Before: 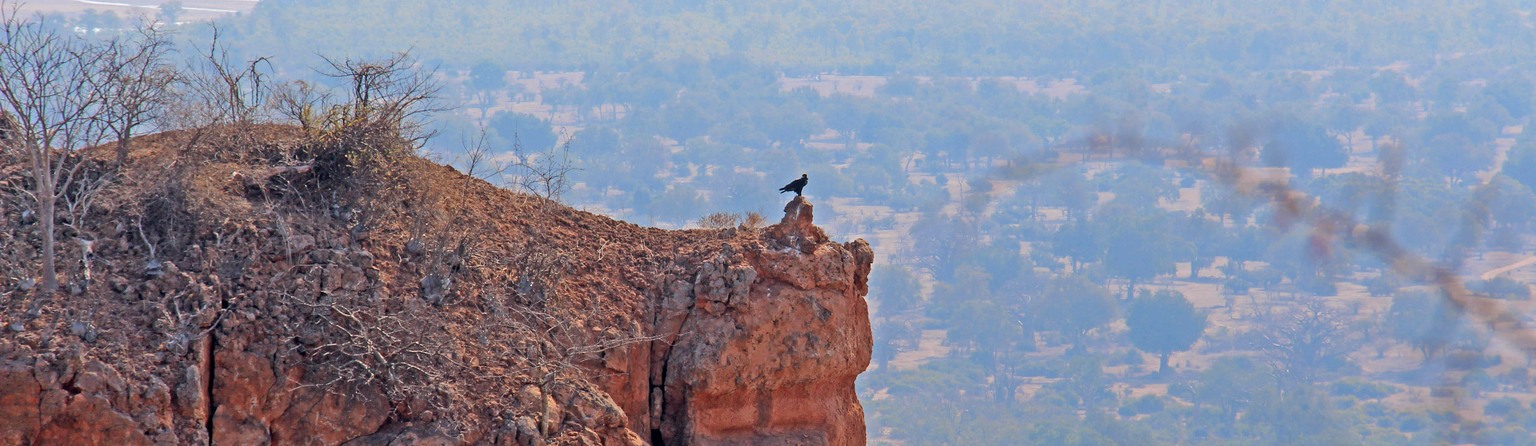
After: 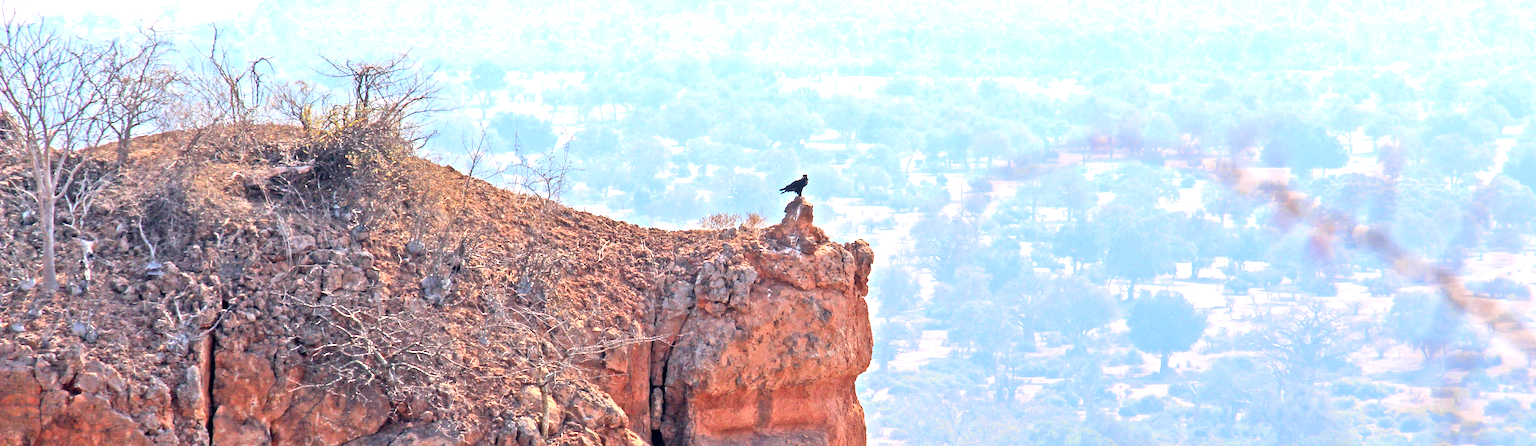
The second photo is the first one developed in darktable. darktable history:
exposure: exposure 1.271 EV, compensate exposure bias true, compensate highlight preservation false
